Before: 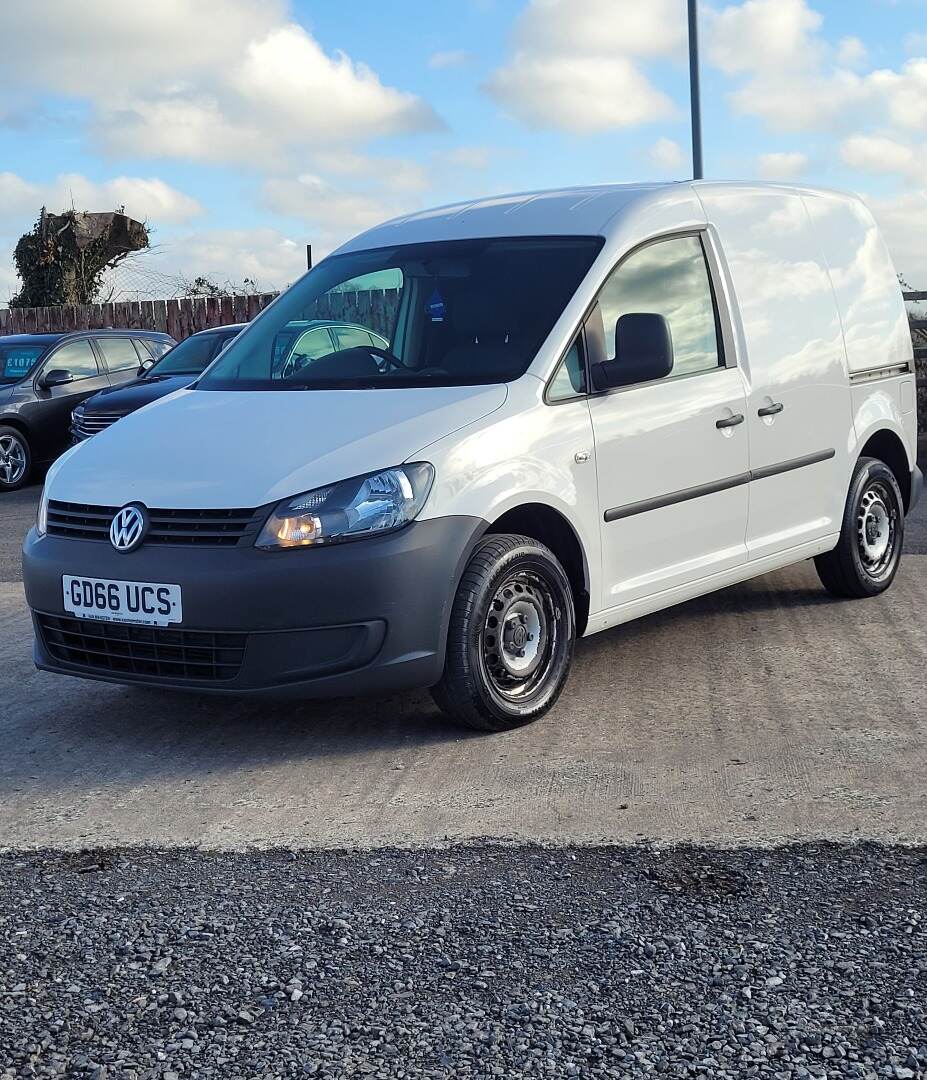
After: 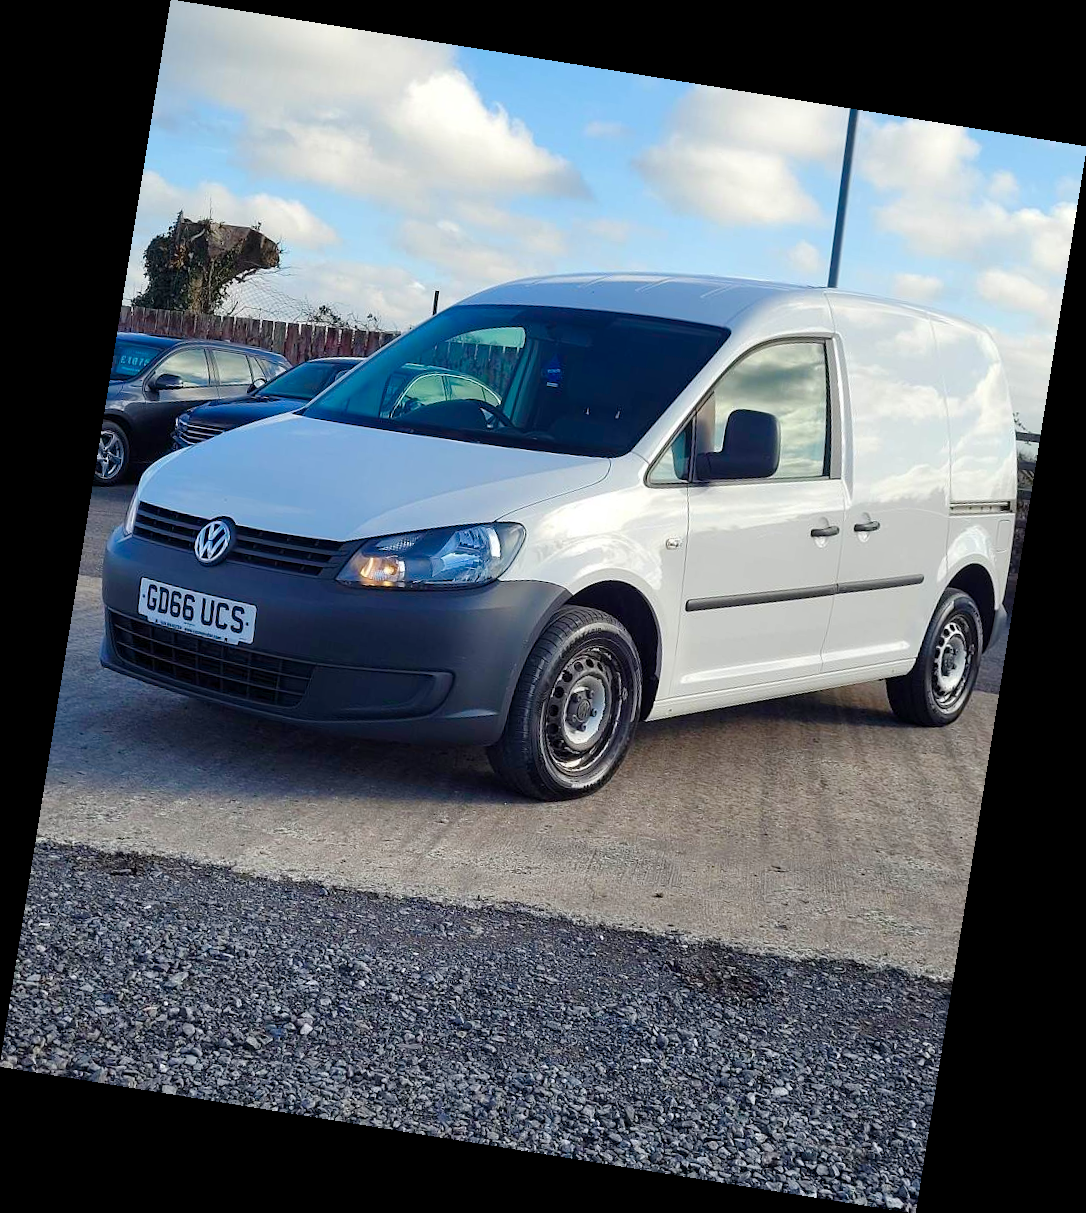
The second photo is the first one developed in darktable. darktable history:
rotate and perspective: rotation 9.12°, automatic cropping off
color balance rgb: perceptual saturation grading › global saturation 20%, perceptual saturation grading › highlights -25%, perceptual saturation grading › shadows 50%
